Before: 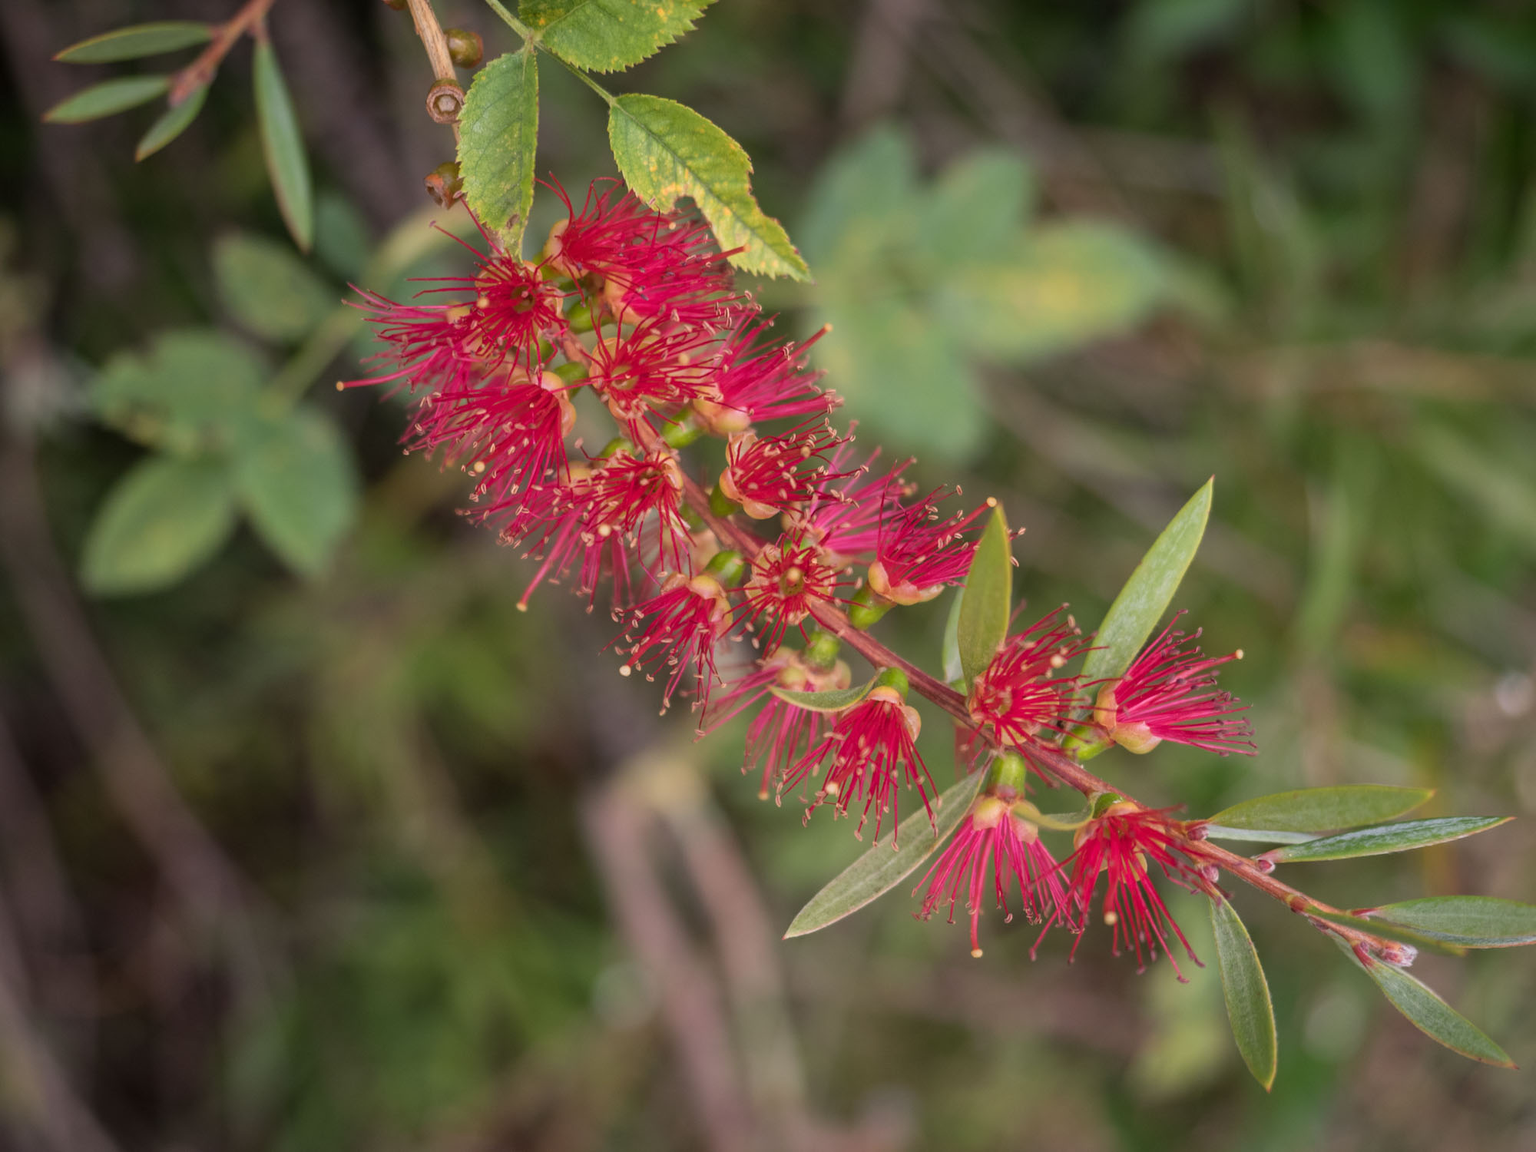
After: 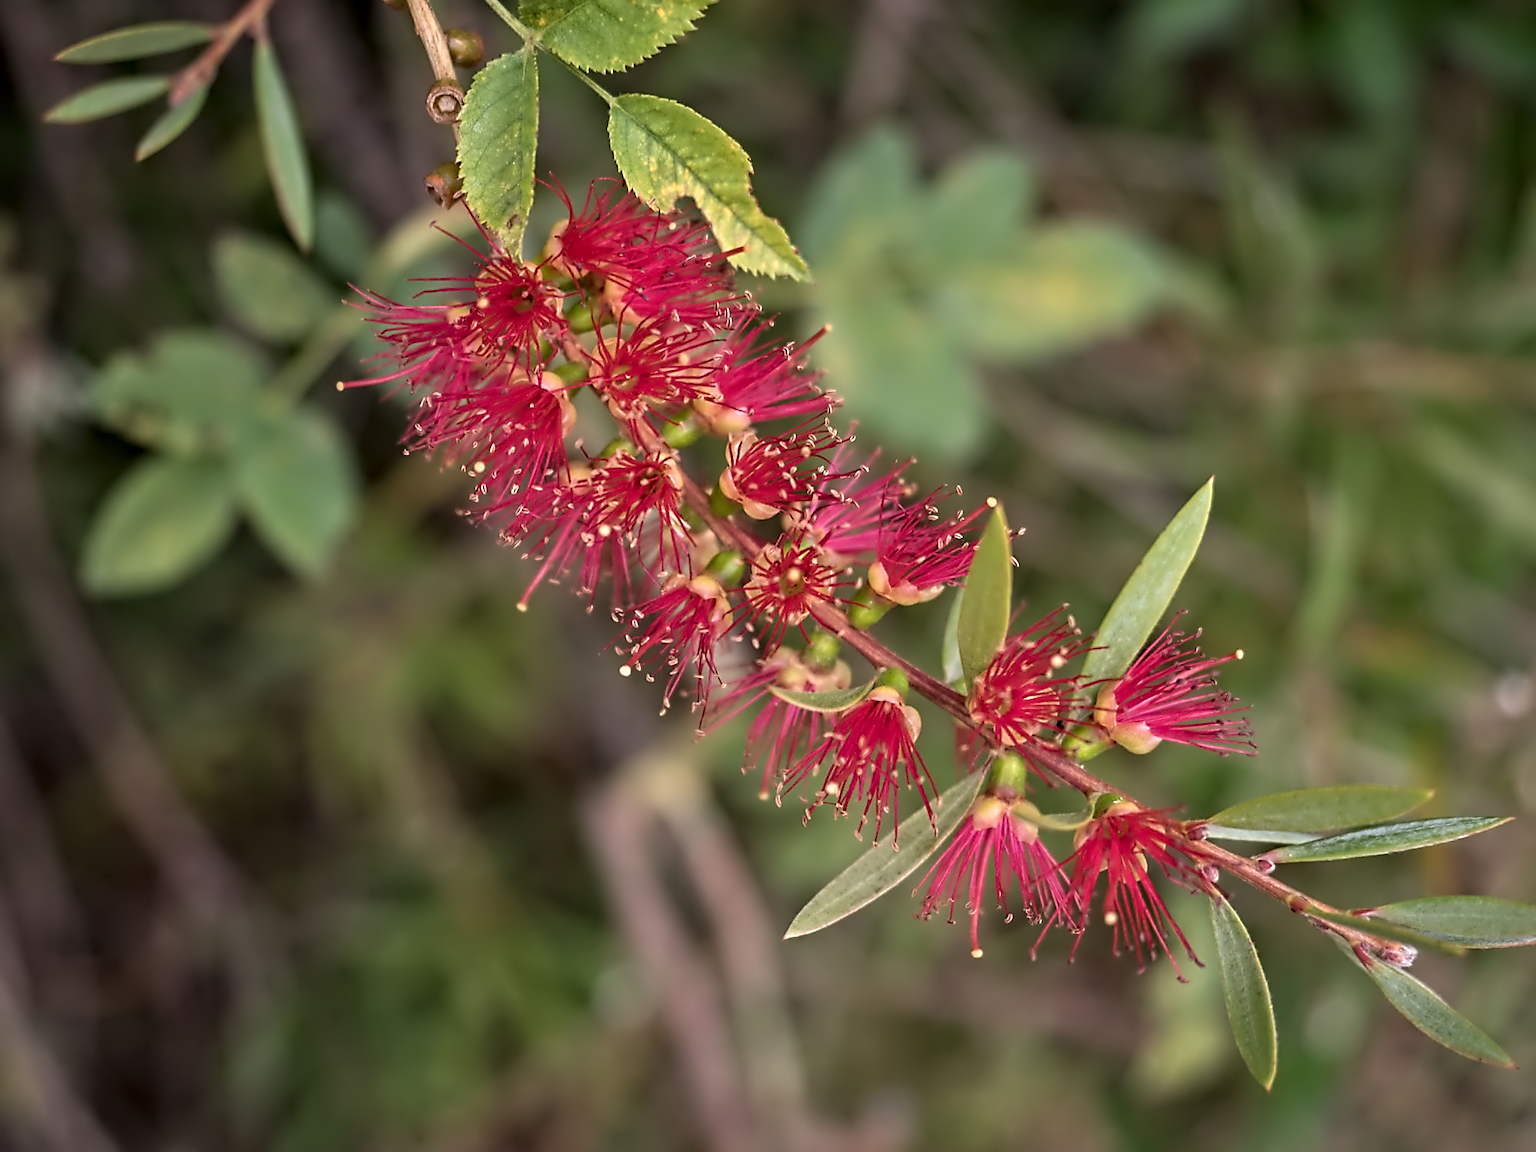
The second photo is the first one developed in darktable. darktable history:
contrast equalizer: octaves 7, y [[0.5, 0.542, 0.583, 0.625, 0.667, 0.708], [0.5 ×6], [0.5 ×6], [0, 0.033, 0.067, 0.1, 0.133, 0.167], [0, 0.05, 0.1, 0.15, 0.2, 0.25]]
sharpen: on, module defaults
